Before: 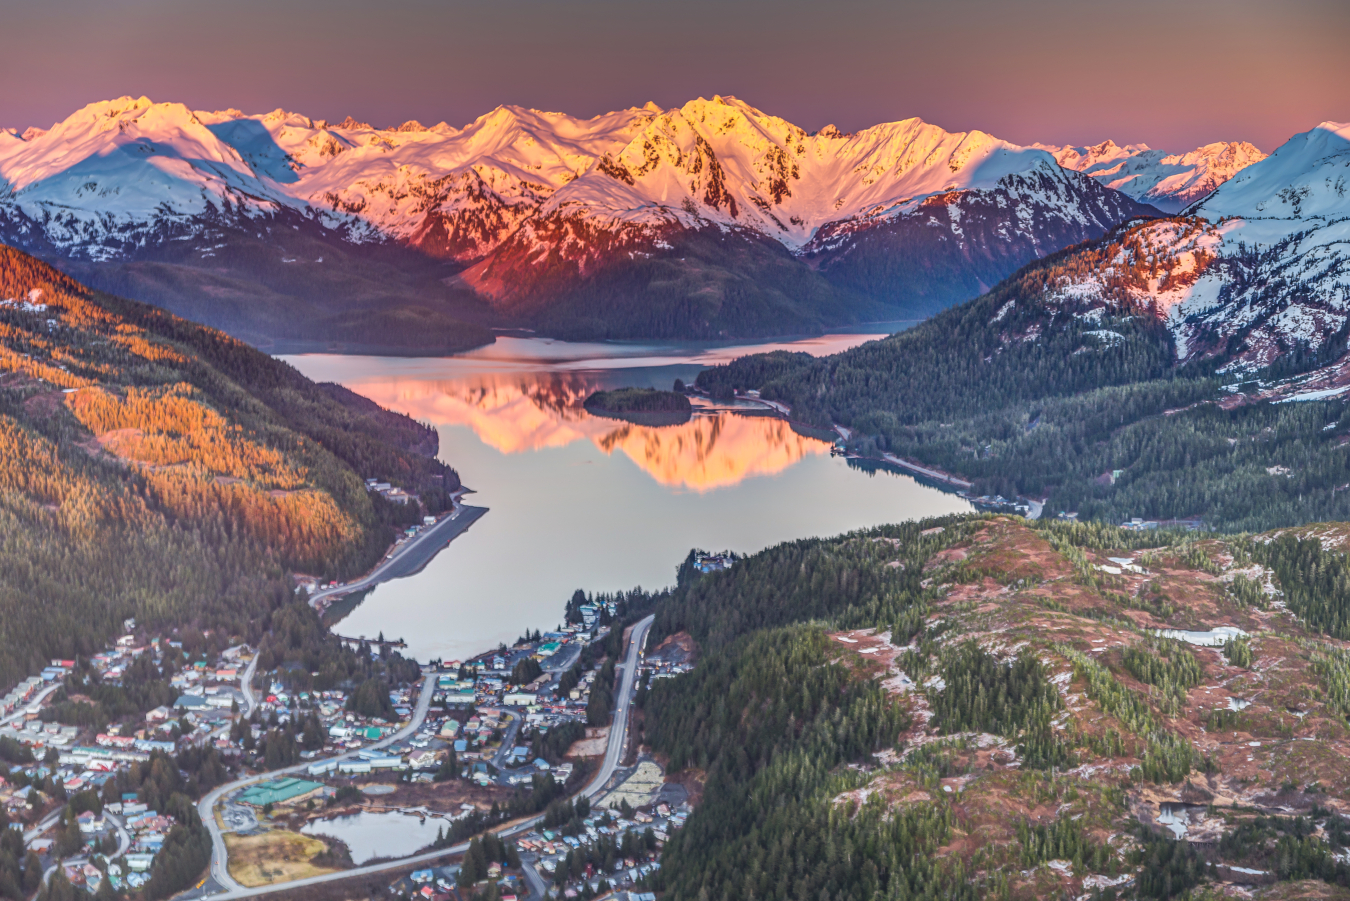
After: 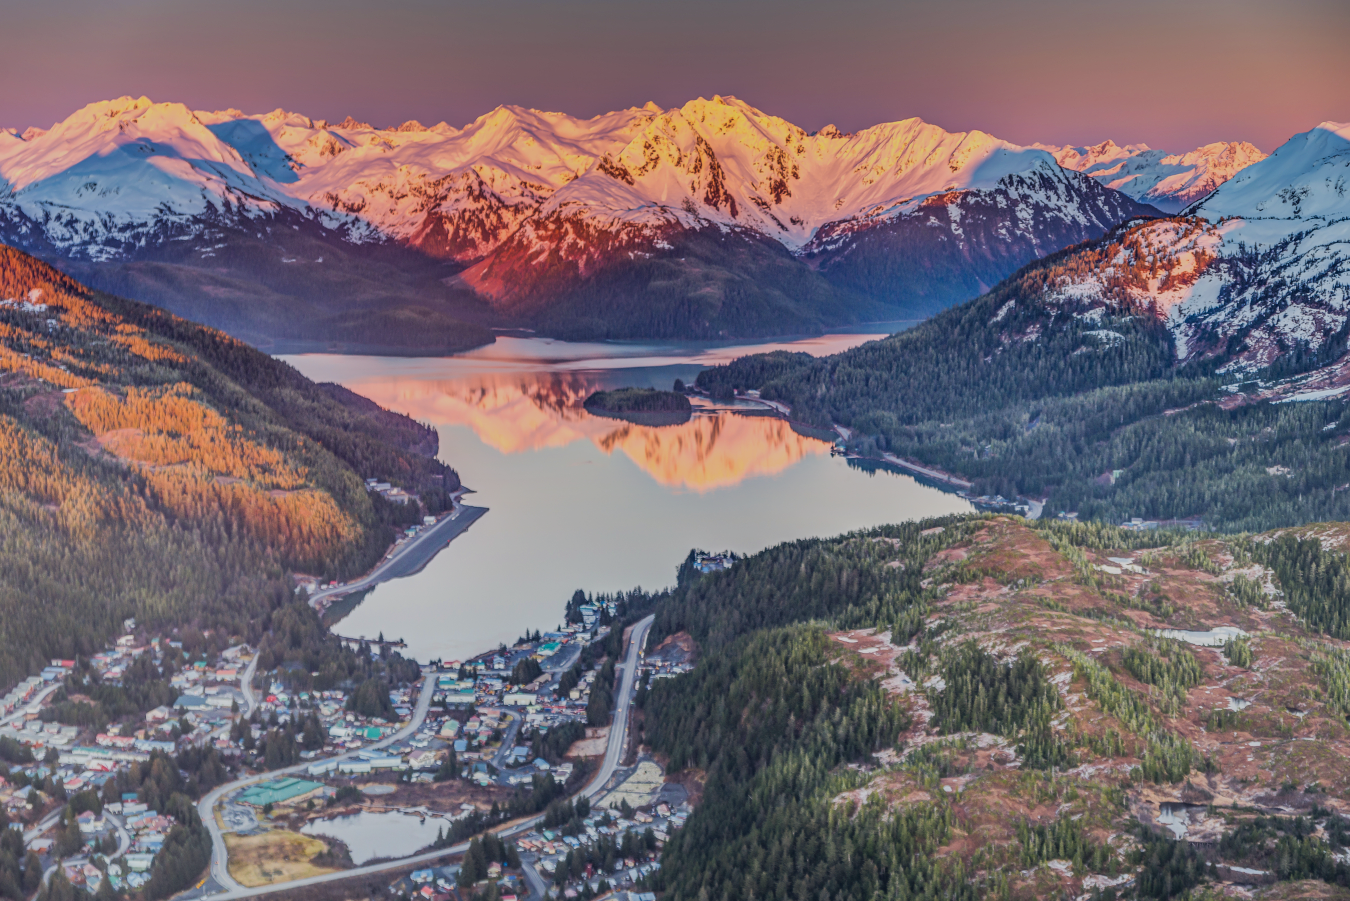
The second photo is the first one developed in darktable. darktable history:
color correction: highlights a* 0.207, highlights b* 2.7, shadows a* -0.874, shadows b* -4.78
filmic rgb: black relative exposure -7.65 EV, white relative exposure 4.56 EV, hardness 3.61
